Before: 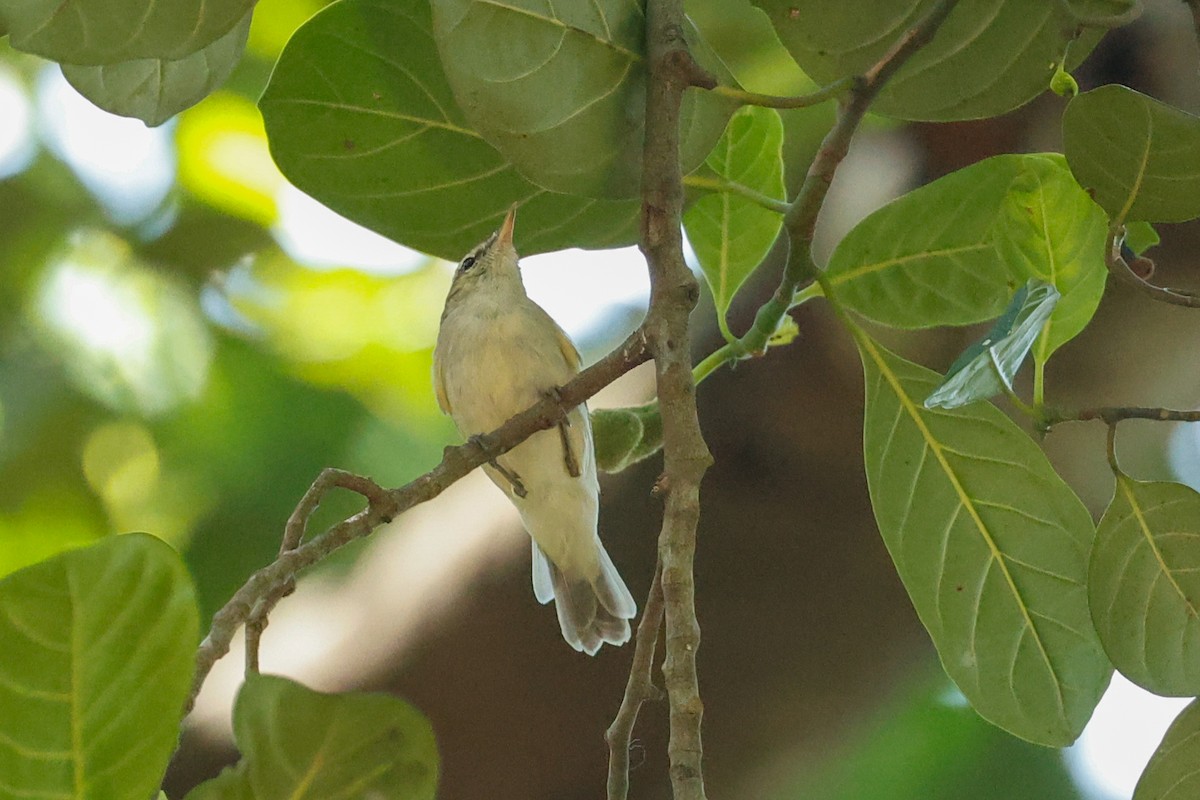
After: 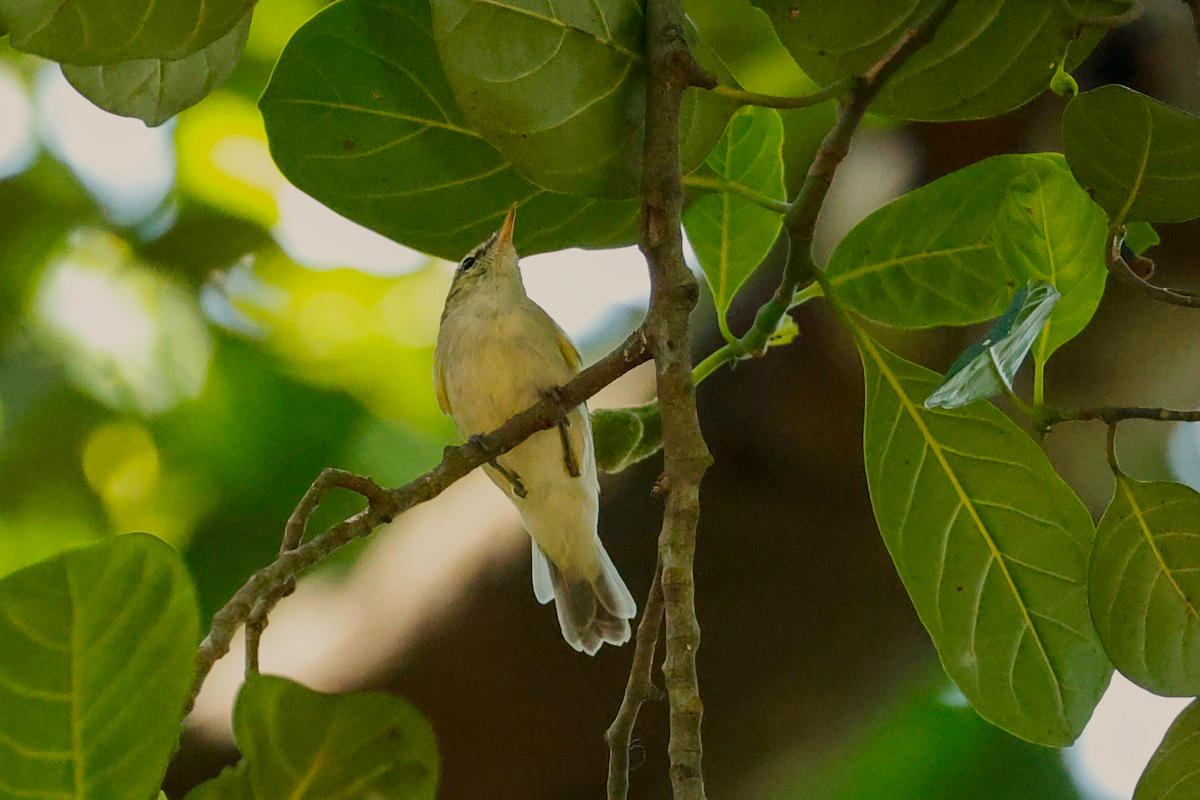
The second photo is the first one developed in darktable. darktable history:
color balance rgb: shadows lift › luminance -9.135%, highlights gain › chroma 3.056%, highlights gain › hue 72.05°, perceptual saturation grading › global saturation 0.653%, perceptual saturation grading › mid-tones 11.002%, global vibrance 9.54%
contrast brightness saturation: contrast 0.117, brightness -0.117, saturation 0.197
filmic rgb: black relative exposure -7.97 EV, white relative exposure 4.06 EV, threshold 5.97 EV, hardness 4.21, iterations of high-quality reconstruction 0, enable highlight reconstruction true
